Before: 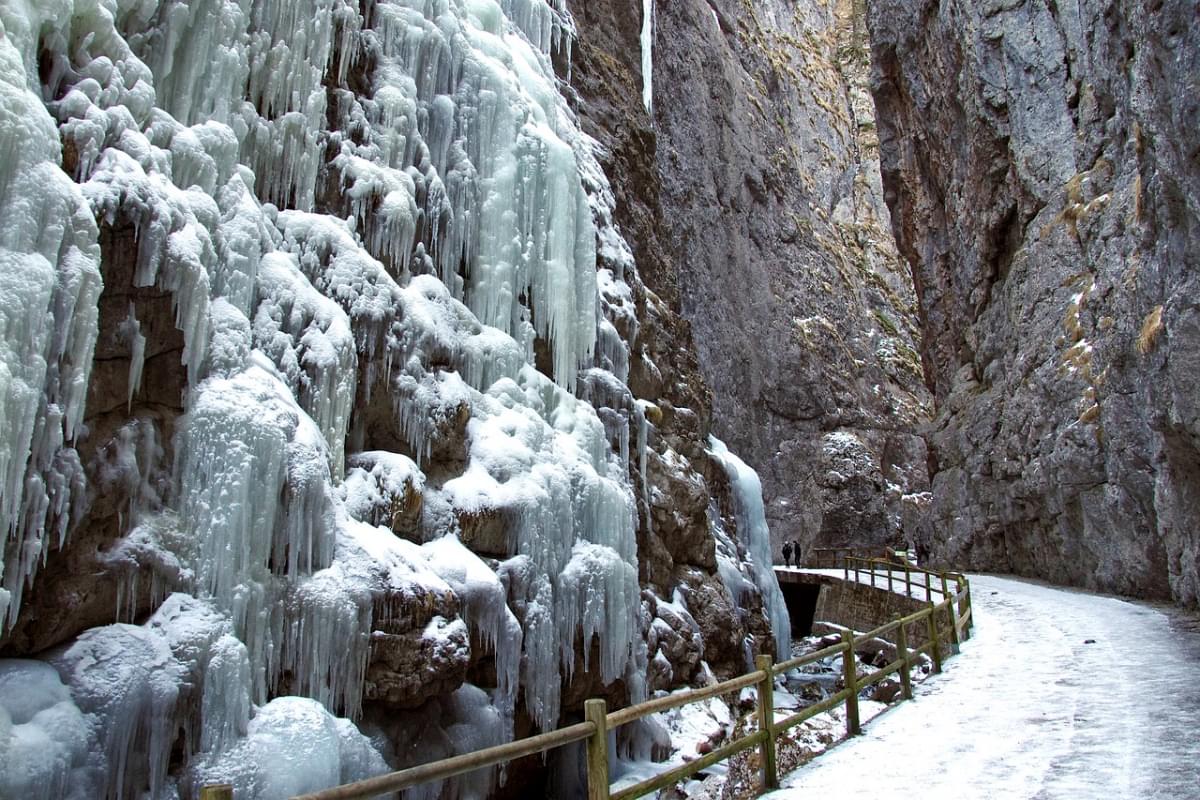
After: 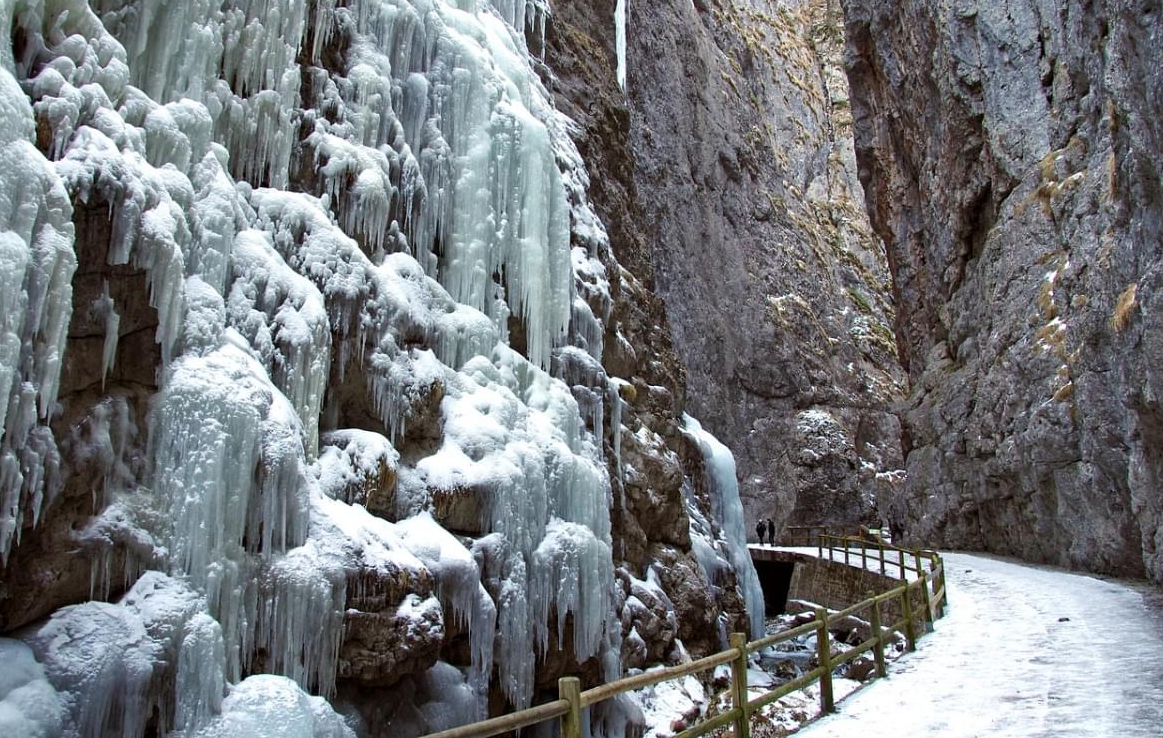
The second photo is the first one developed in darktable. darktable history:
crop: left 2.177%, top 2.838%, right 0.844%, bottom 4.897%
